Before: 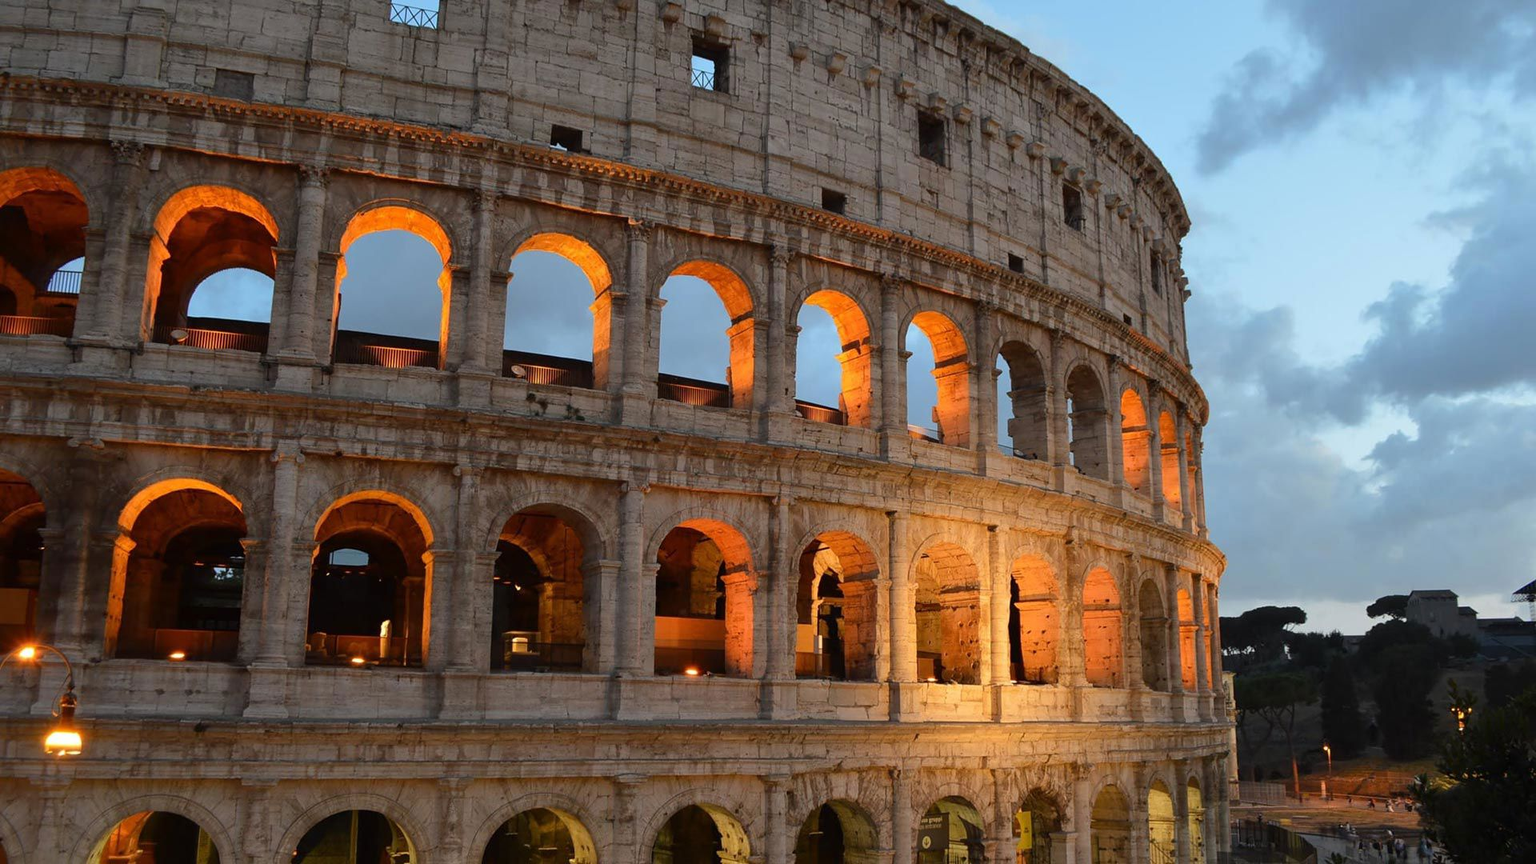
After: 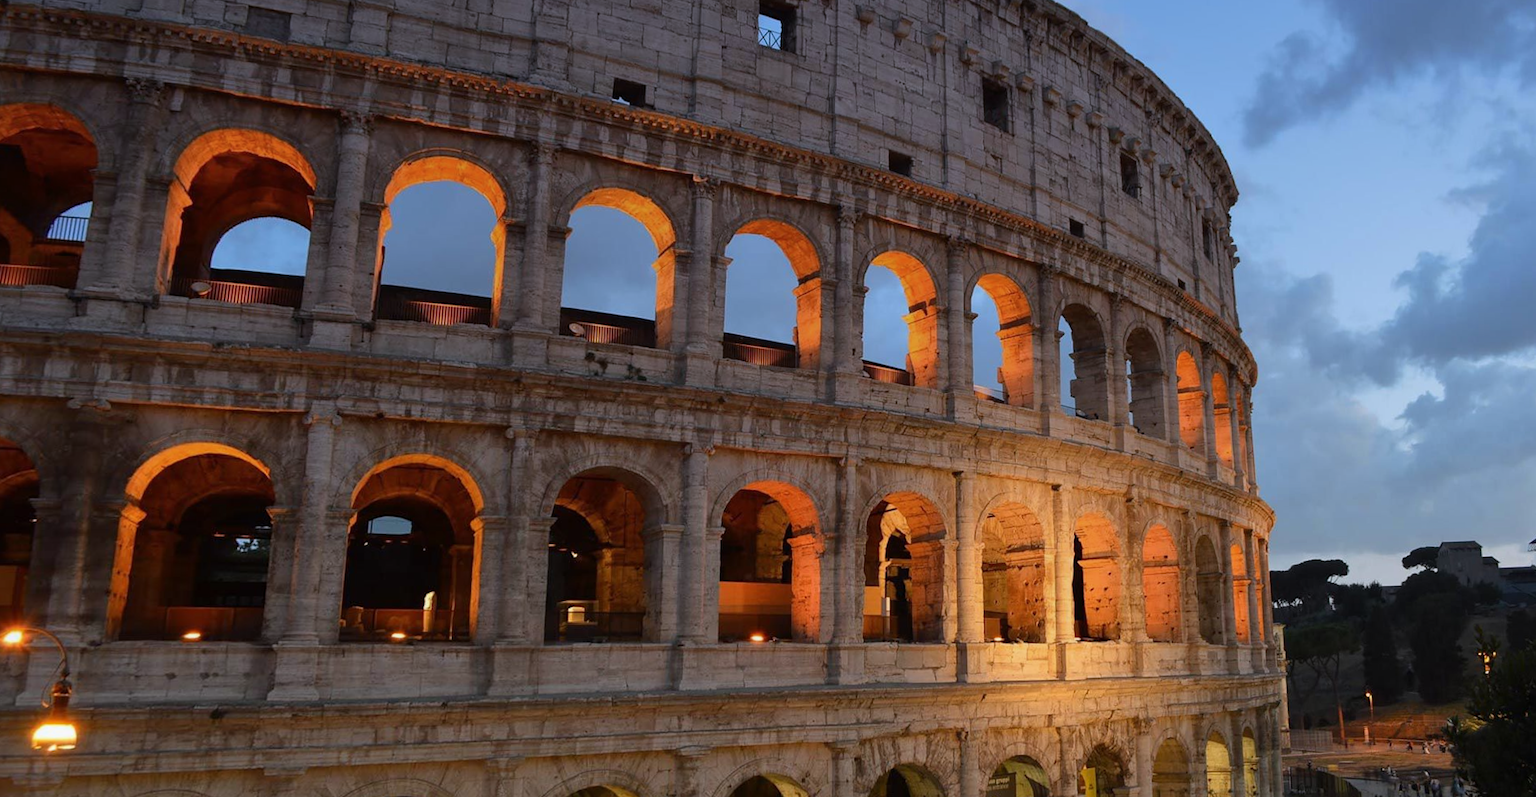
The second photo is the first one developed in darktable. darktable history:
graduated density: hue 238.83°, saturation 50%
rotate and perspective: rotation -0.013°, lens shift (vertical) -0.027, lens shift (horizontal) 0.178, crop left 0.016, crop right 0.989, crop top 0.082, crop bottom 0.918
